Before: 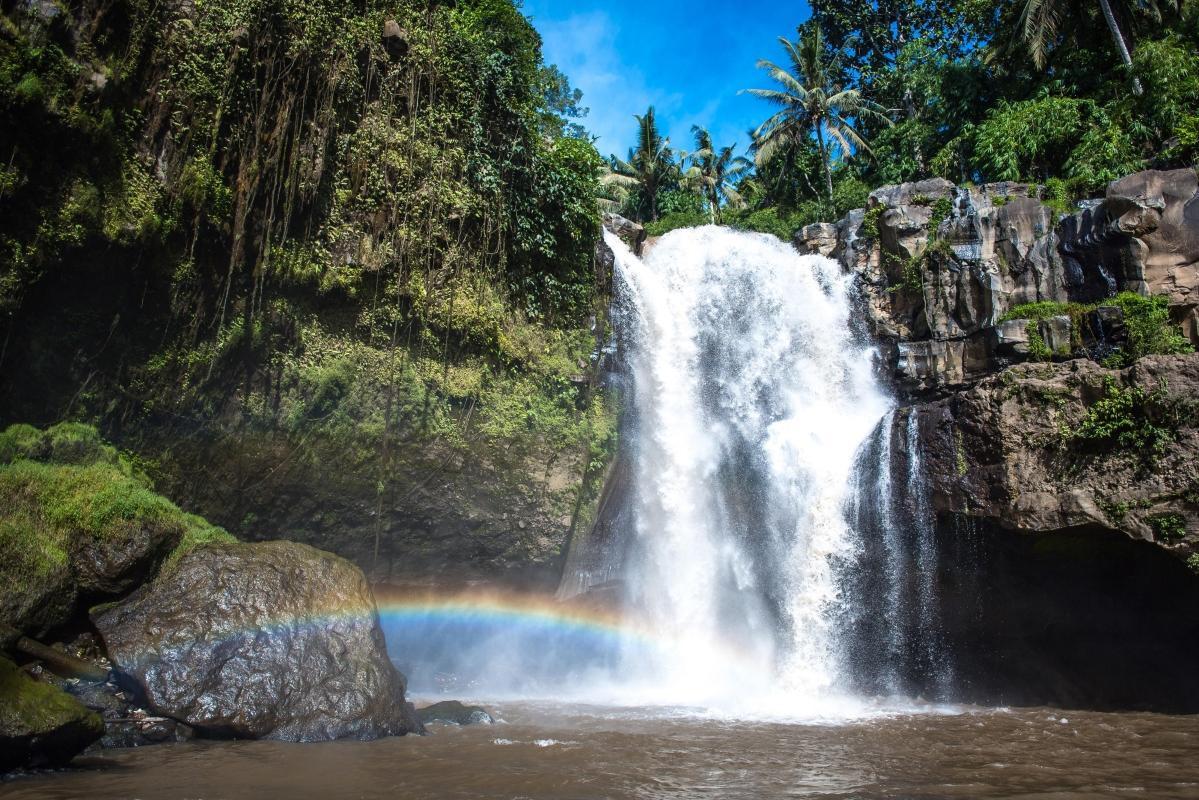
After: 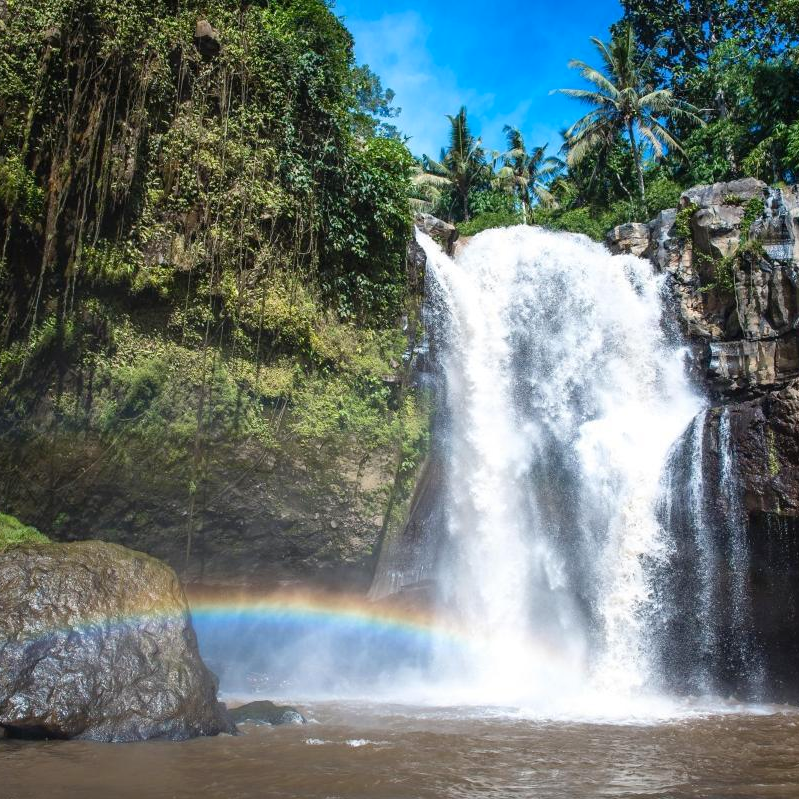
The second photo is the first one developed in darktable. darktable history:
crop and rotate: left 15.754%, right 17.579%
levels: levels [0, 0.478, 1]
